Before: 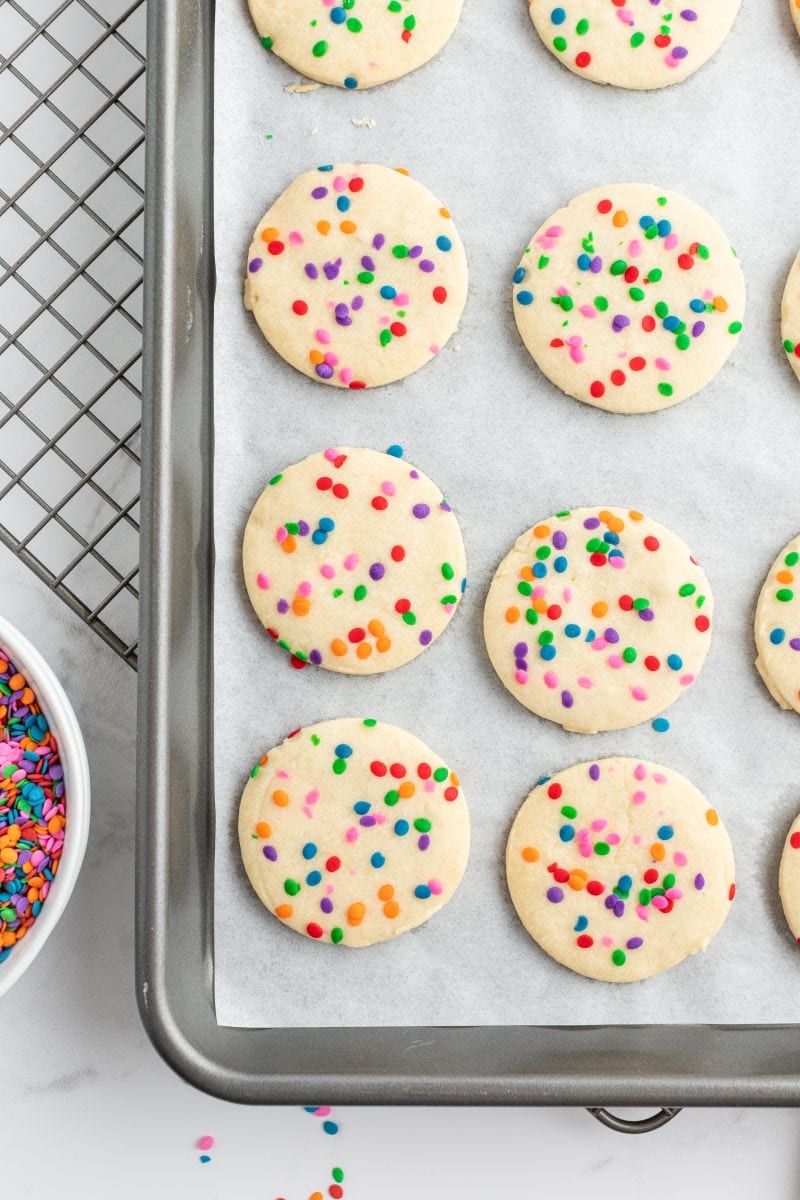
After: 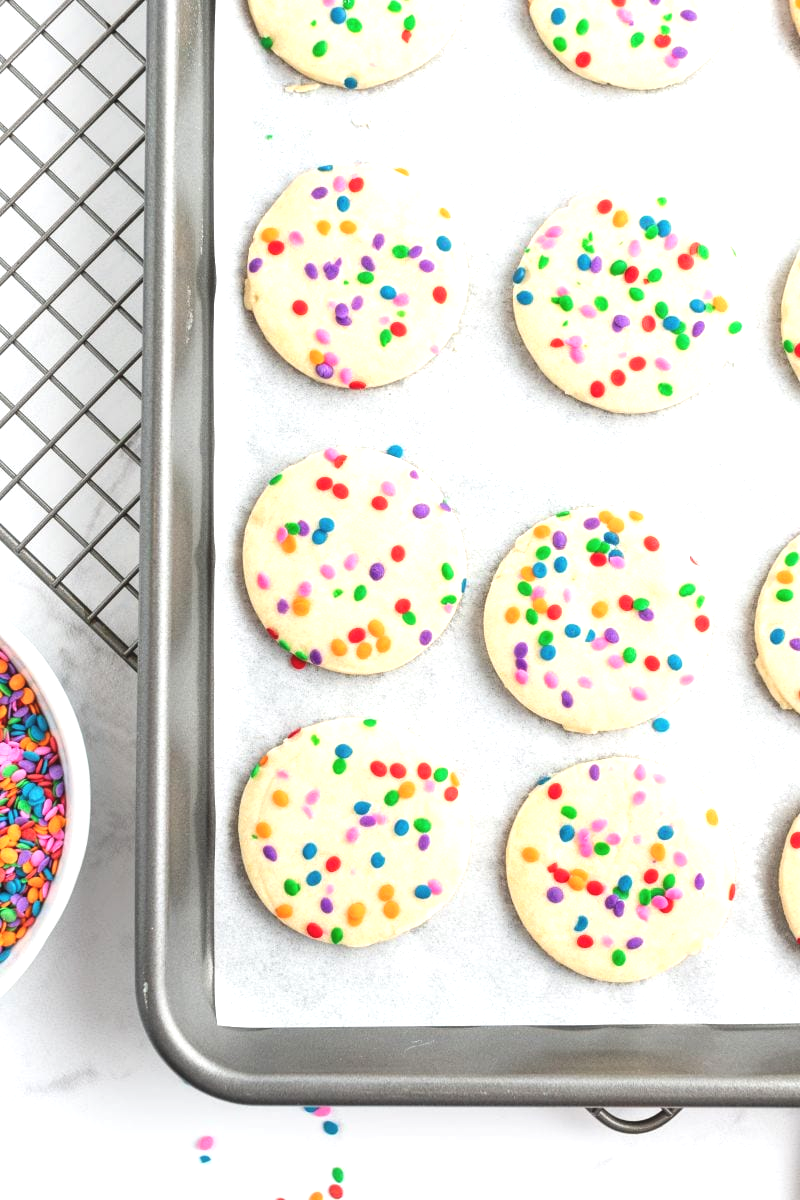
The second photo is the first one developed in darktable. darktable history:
exposure: black level correction -0.005, exposure 0.614 EV, compensate exposure bias true, compensate highlight preservation false
